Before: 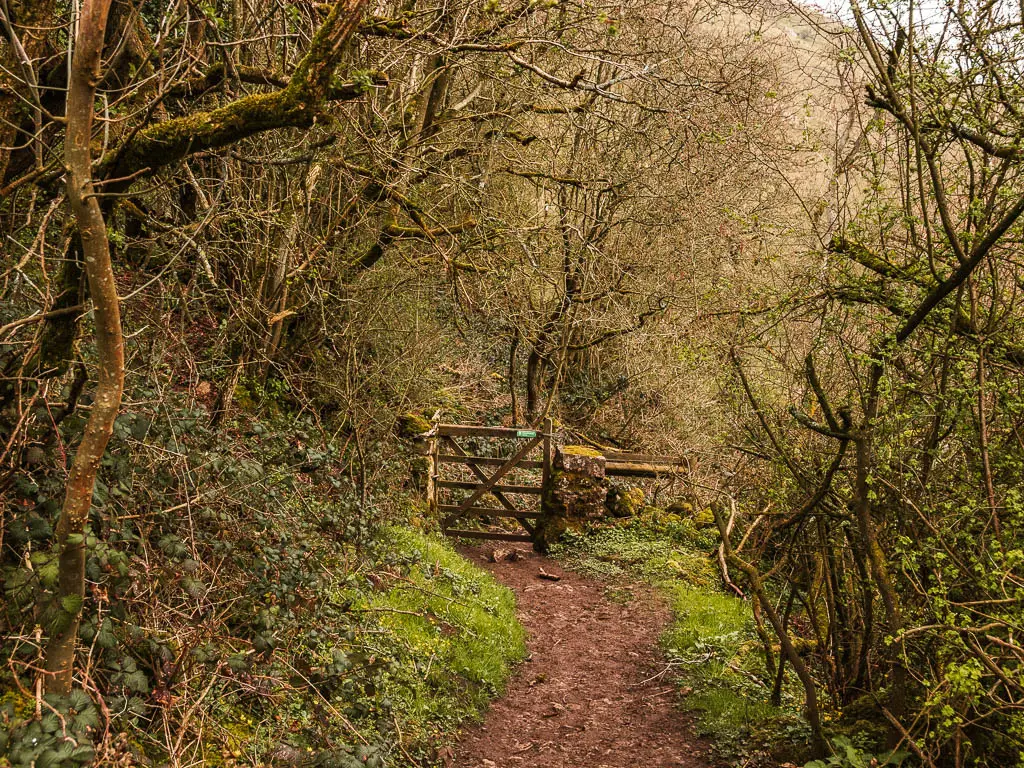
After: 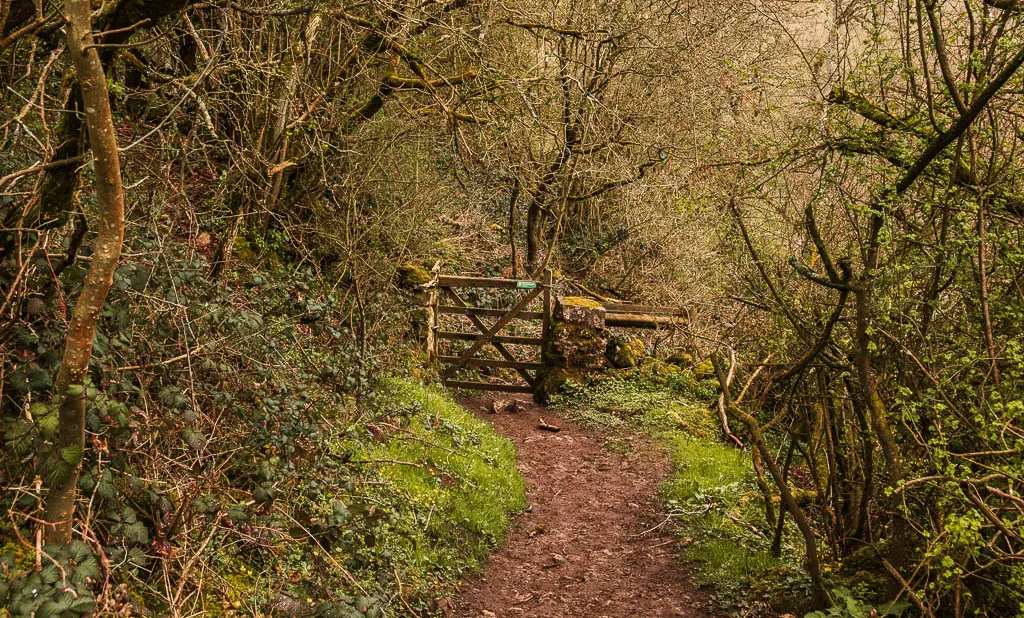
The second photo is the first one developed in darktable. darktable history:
crop and rotate: top 19.488%
